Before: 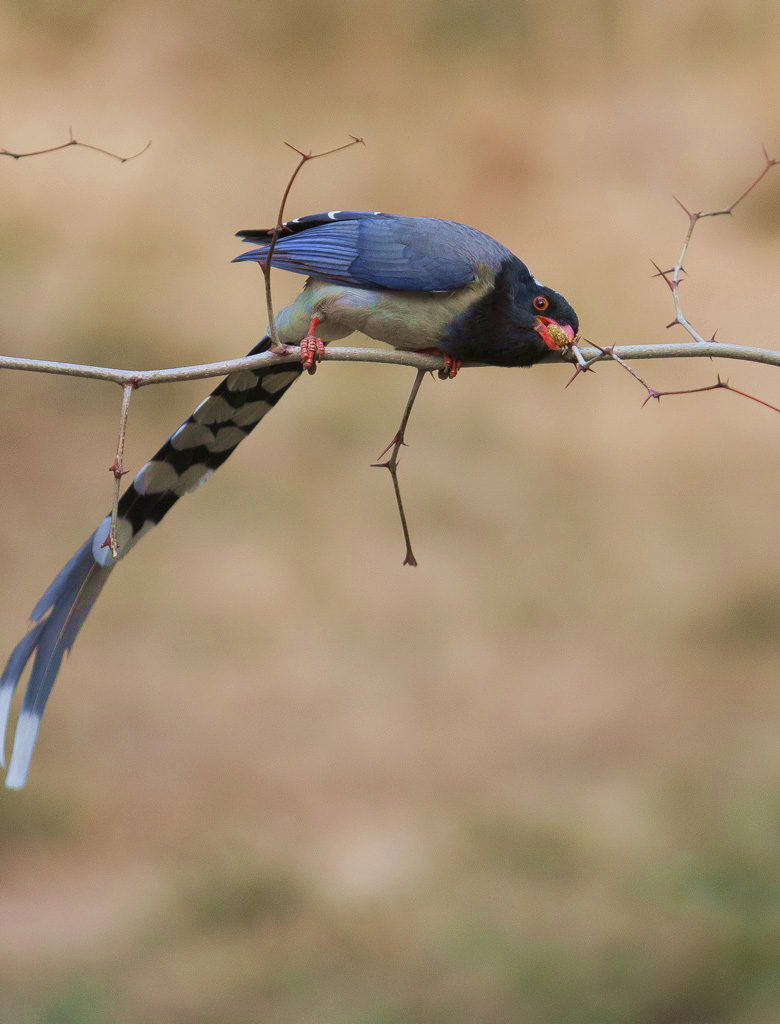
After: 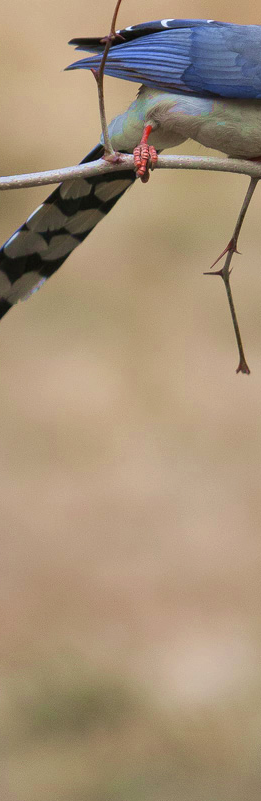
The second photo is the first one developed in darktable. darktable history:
crop and rotate: left 21.417%, top 18.761%, right 45.112%, bottom 2.986%
exposure: exposure 0.127 EV, compensate exposure bias true, compensate highlight preservation false
